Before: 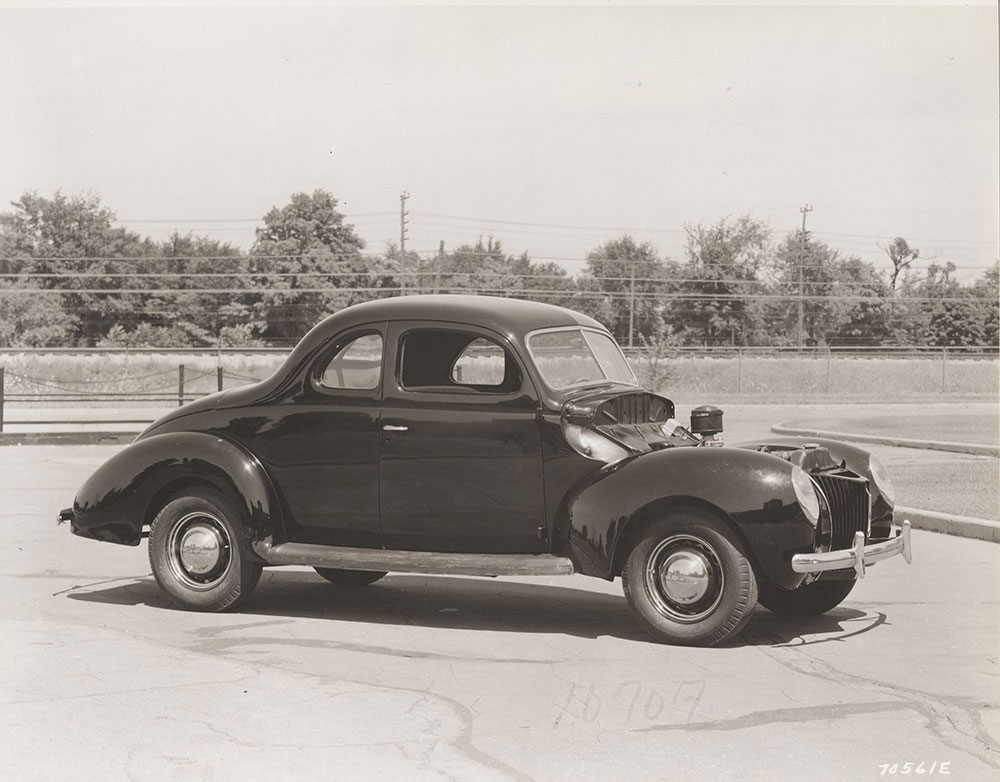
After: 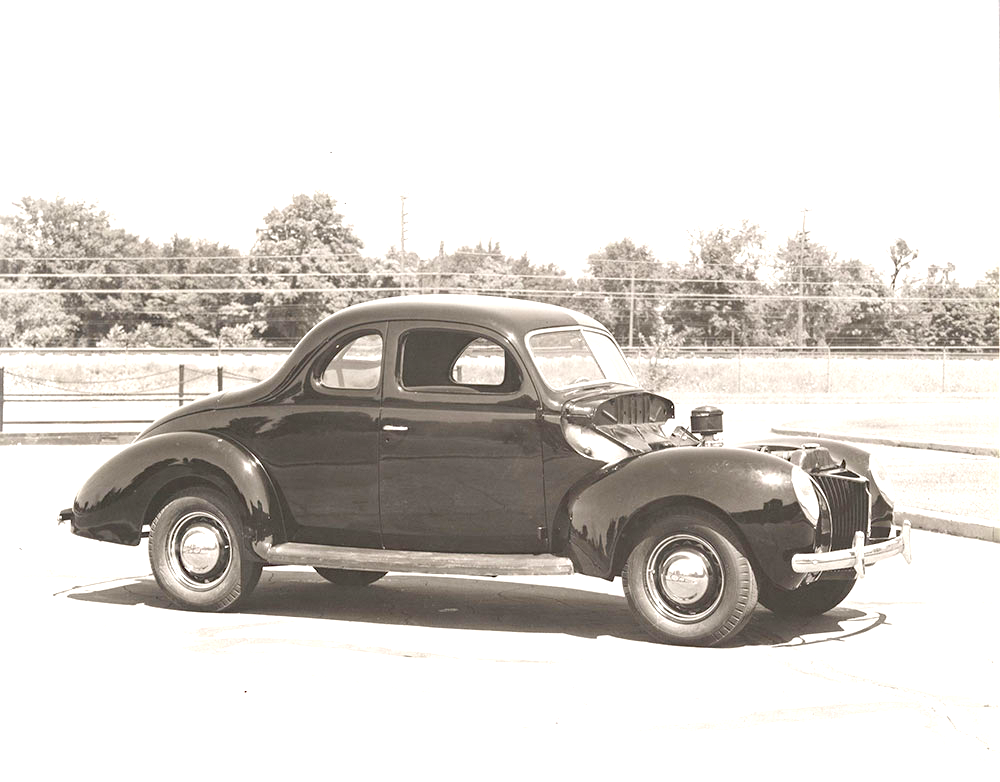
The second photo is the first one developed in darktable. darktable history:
haze removal: adaptive false
exposure: black level correction 0, exposure 1.285 EV, compensate highlight preservation false
